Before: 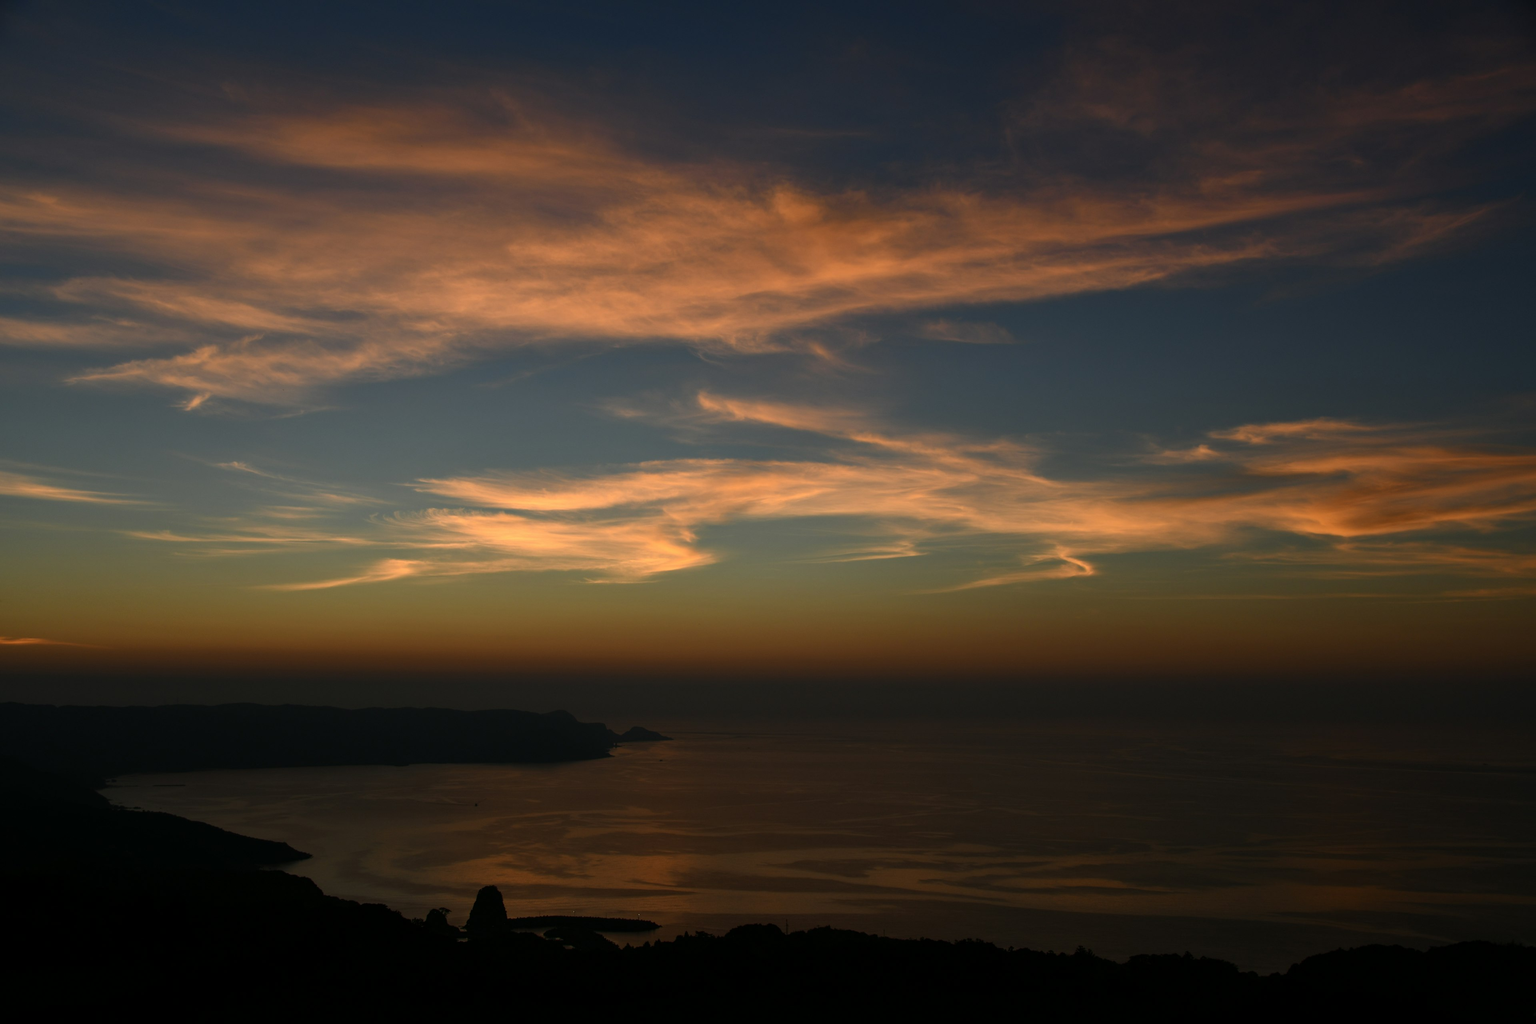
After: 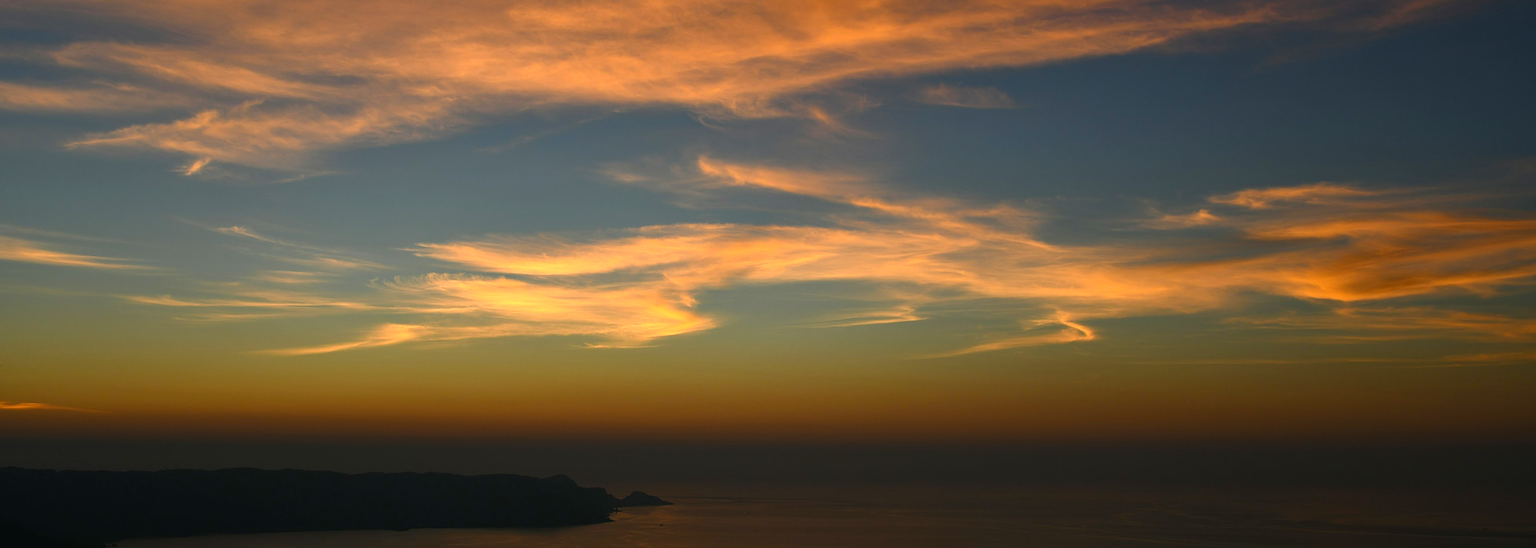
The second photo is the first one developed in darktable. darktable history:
color balance rgb: perceptual saturation grading › global saturation 10%, global vibrance 20%
exposure: black level correction 0, exposure 0.5 EV, compensate highlight preservation false
tone equalizer: on, module defaults
sharpen: on, module defaults
crop and rotate: top 23.043%, bottom 23.437%
